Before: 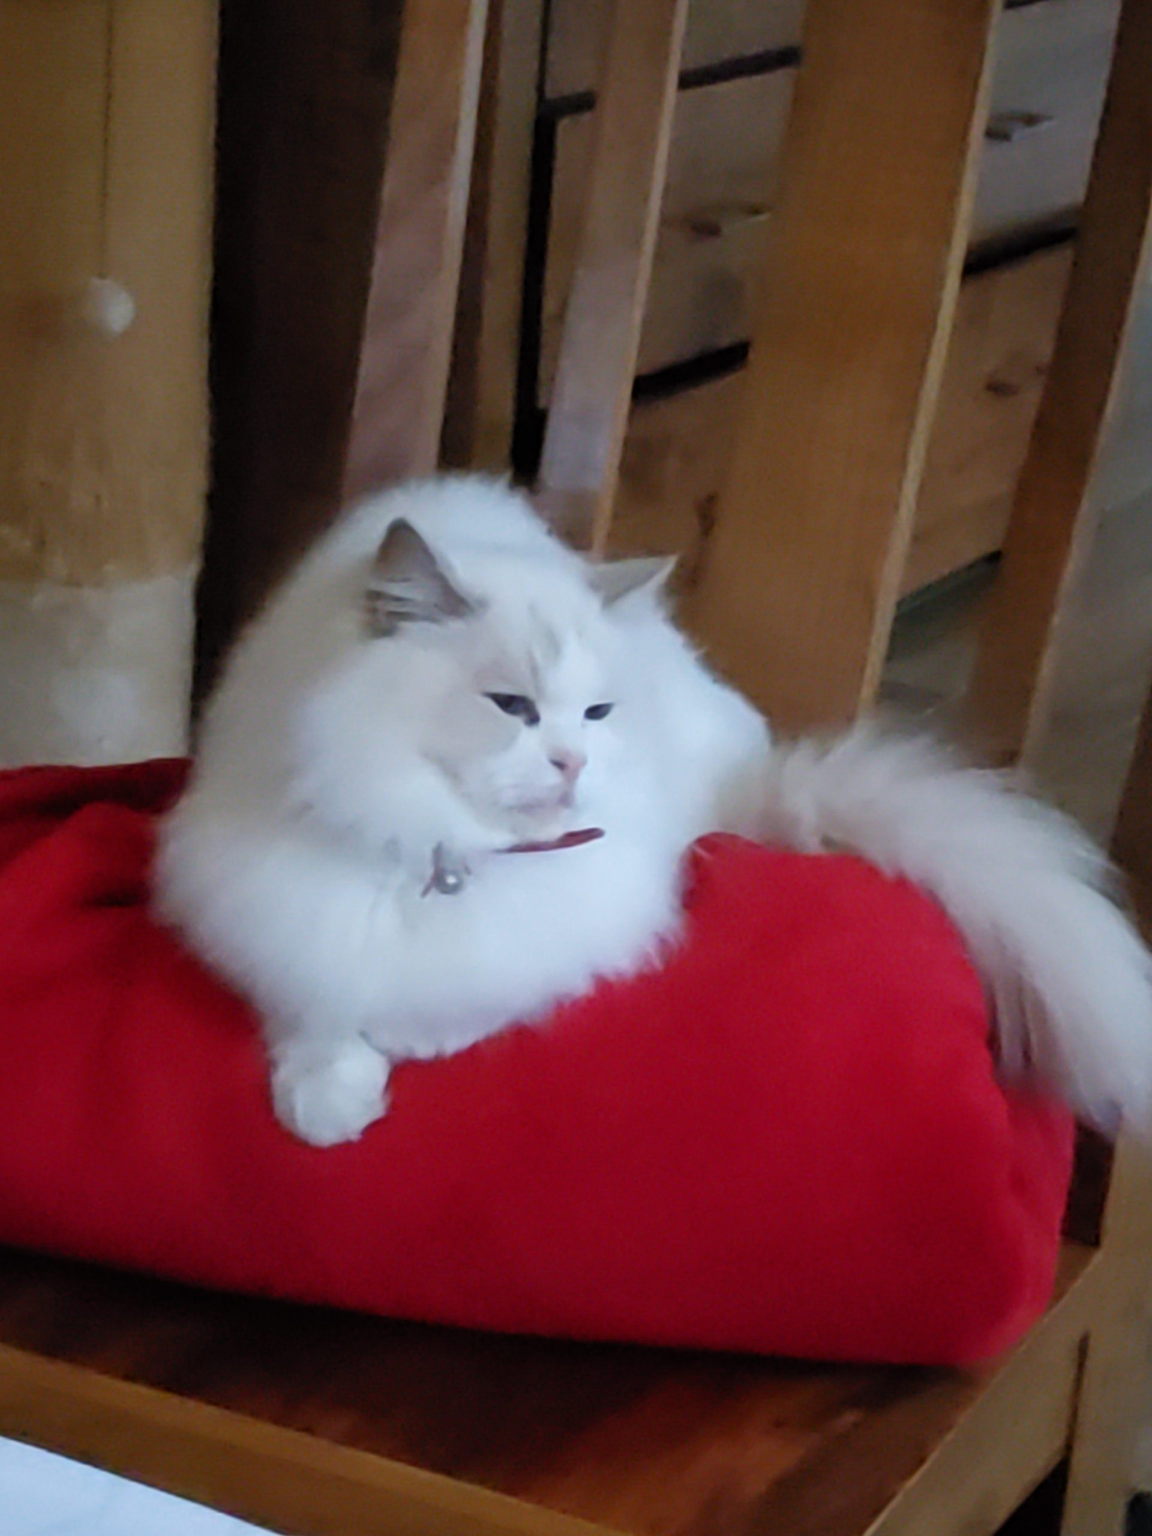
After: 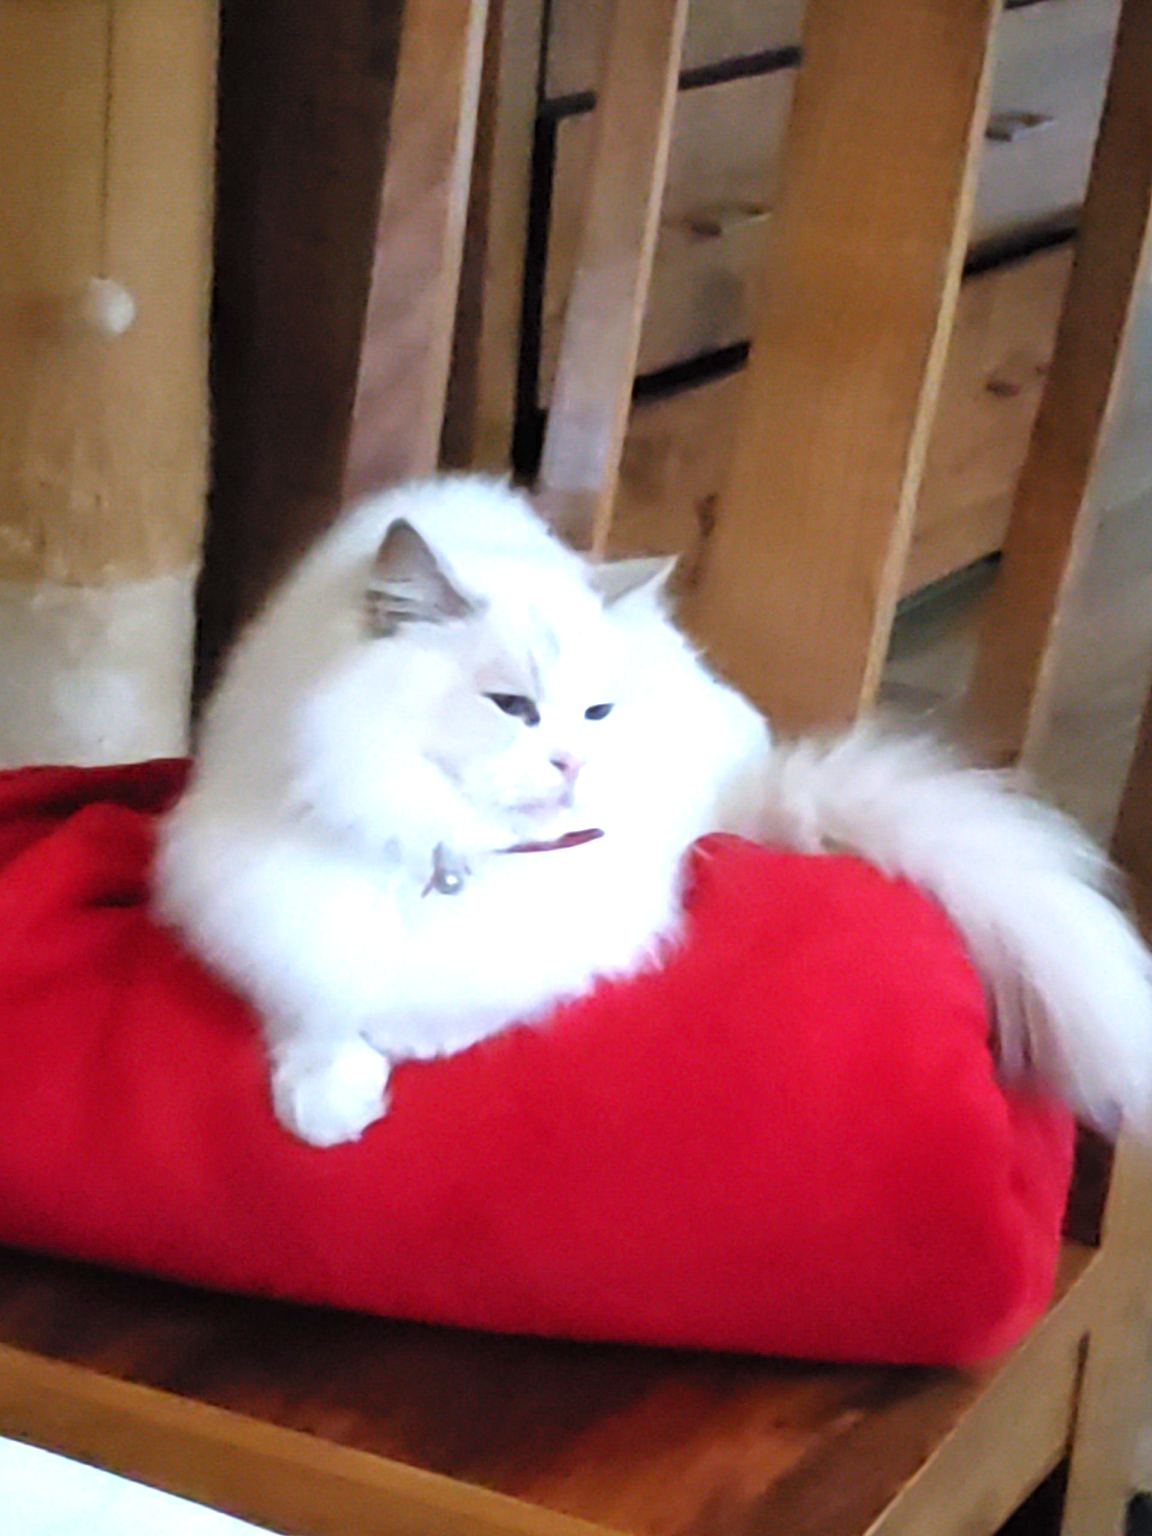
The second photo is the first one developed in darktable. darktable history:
sharpen: radius 5.344, amount 0.312, threshold 26.5
exposure: black level correction 0, exposure 1.099 EV, compensate highlight preservation false
